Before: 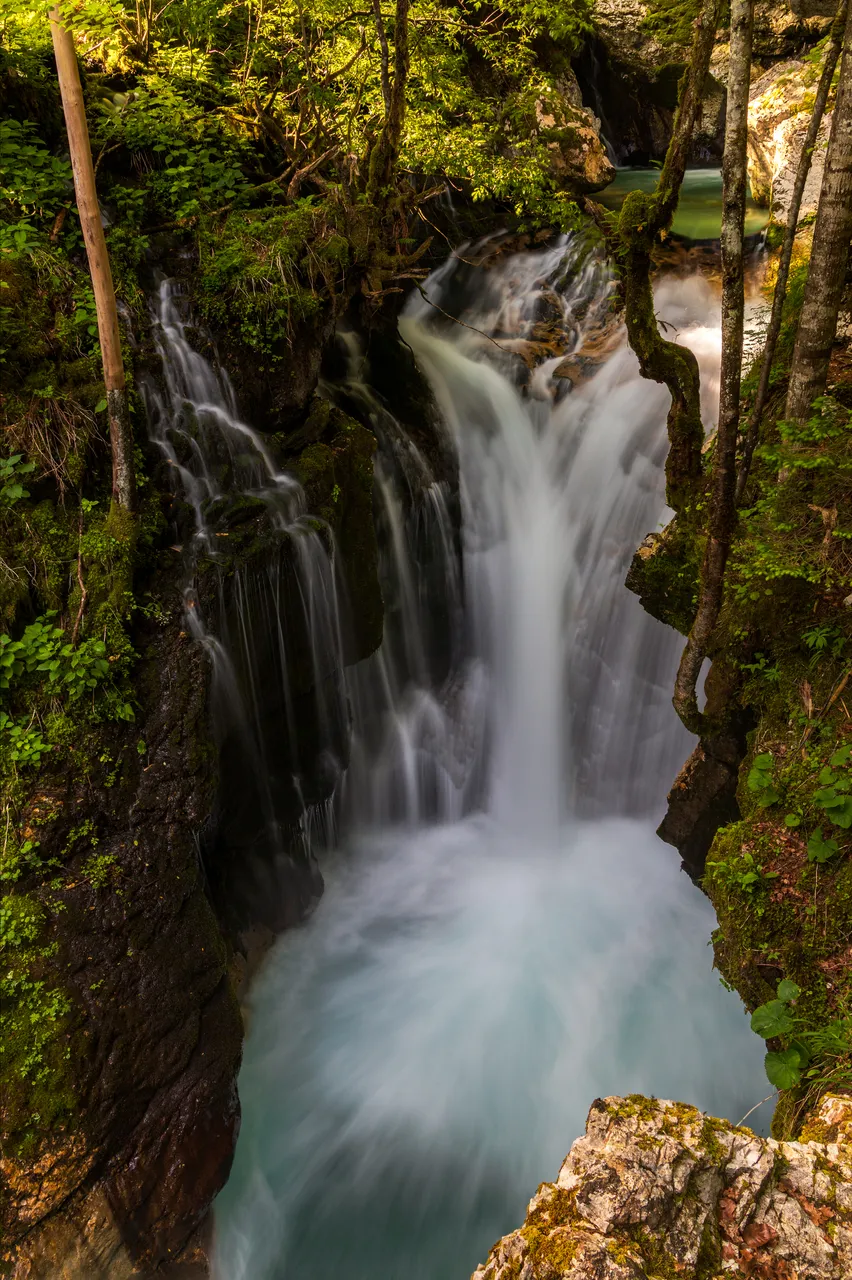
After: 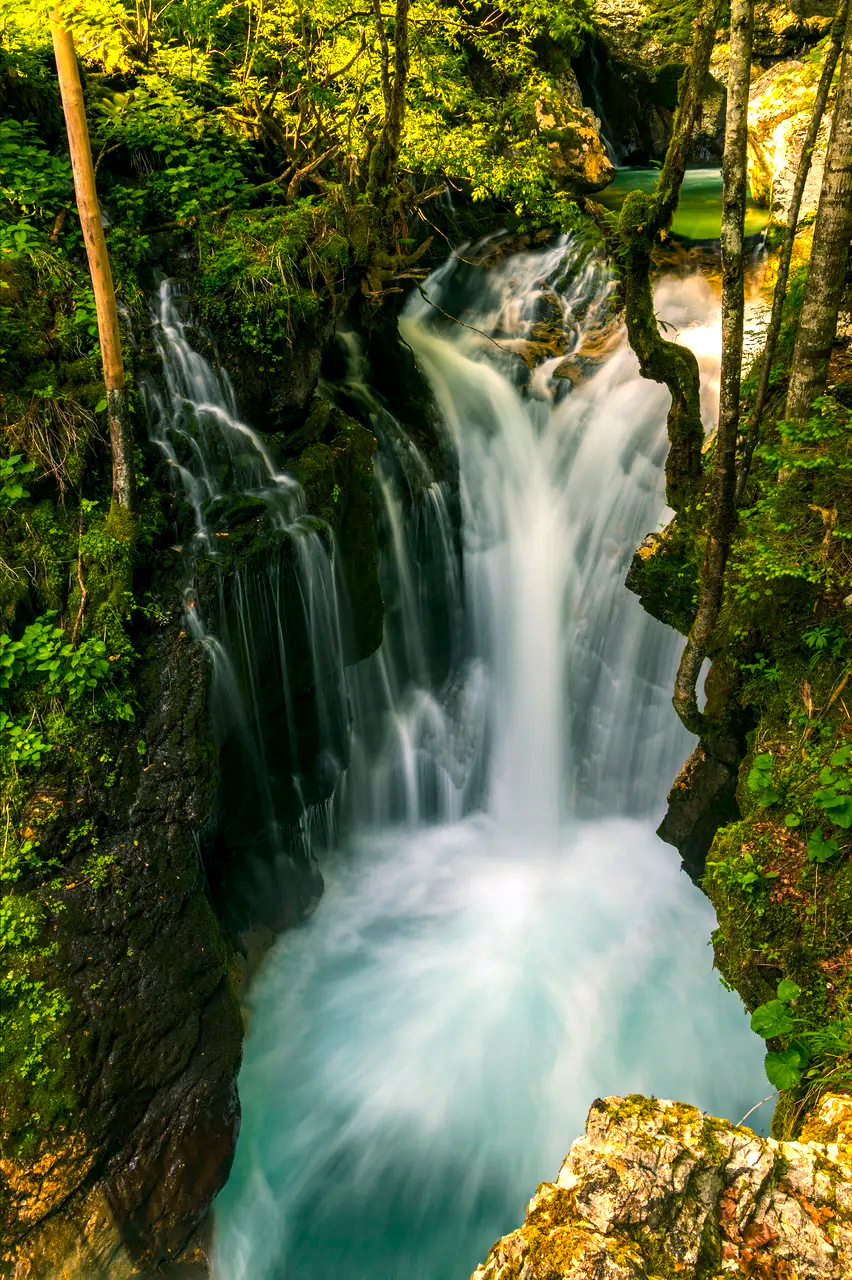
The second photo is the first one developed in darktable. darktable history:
exposure: exposure 0.601 EV, compensate highlight preservation false
color balance rgb: power › chroma 2.174%, power › hue 165.37°, highlights gain › chroma 3.053%, highlights gain › hue 60.24°, linear chroma grading › global chroma 9.954%, perceptual saturation grading › global saturation 14.613%, perceptual brilliance grading › highlights 7.141%, perceptual brilliance grading › mid-tones 16.426%, perceptual brilliance grading › shadows -5.197%
local contrast: highlights 105%, shadows 97%, detail 119%, midtone range 0.2
